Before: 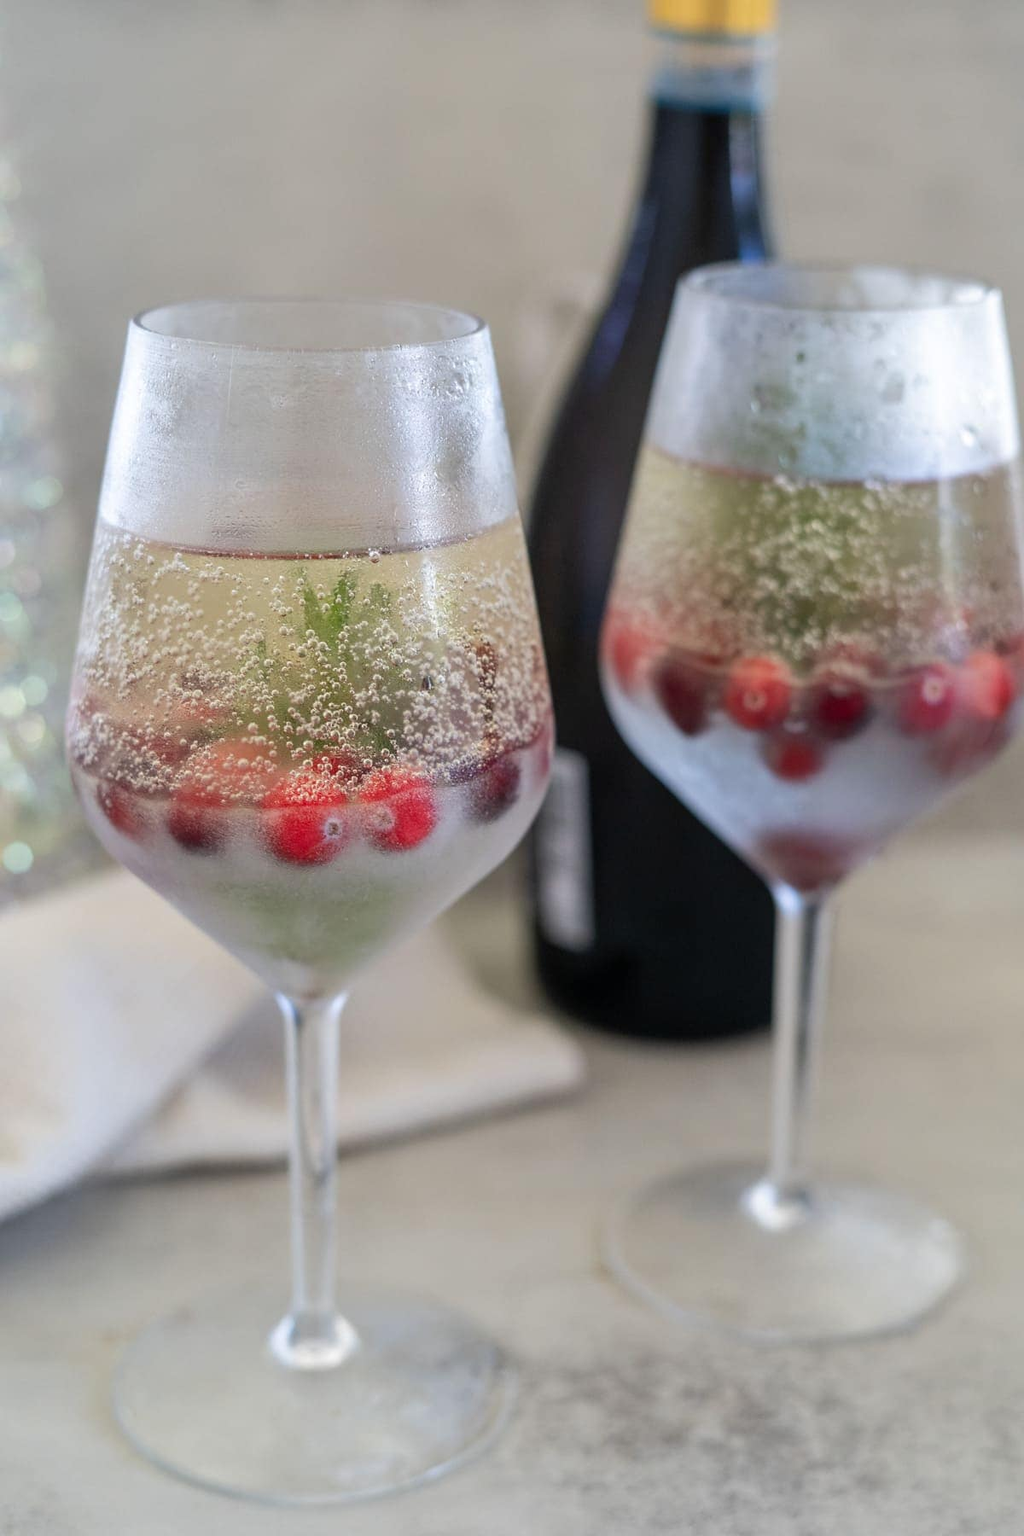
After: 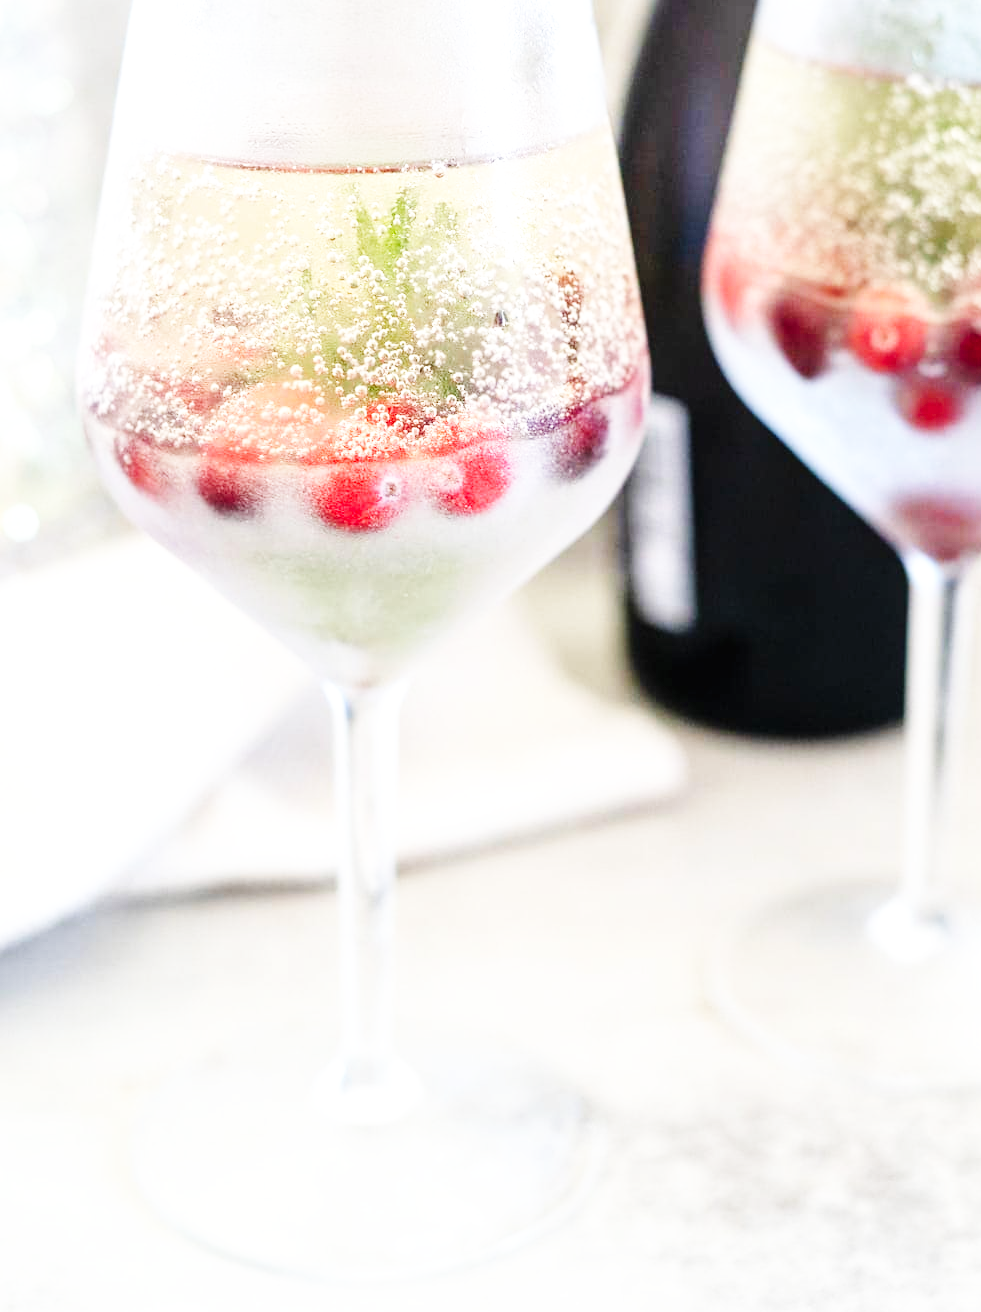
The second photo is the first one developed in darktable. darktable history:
color calibration: illuminant same as pipeline (D50), adaptation XYZ, x 0.347, y 0.357, temperature 5013.19 K
crop: top 26.817%, right 18.045%
base curve: curves: ch0 [(0, 0.003) (0.001, 0.002) (0.006, 0.004) (0.02, 0.022) (0.048, 0.086) (0.094, 0.234) (0.162, 0.431) (0.258, 0.629) (0.385, 0.8) (0.548, 0.918) (0.751, 0.988) (1, 1)], exposure shift 0.01, preserve colors none
exposure: black level correction 0, exposure 0.697 EV, compensate highlight preservation false
